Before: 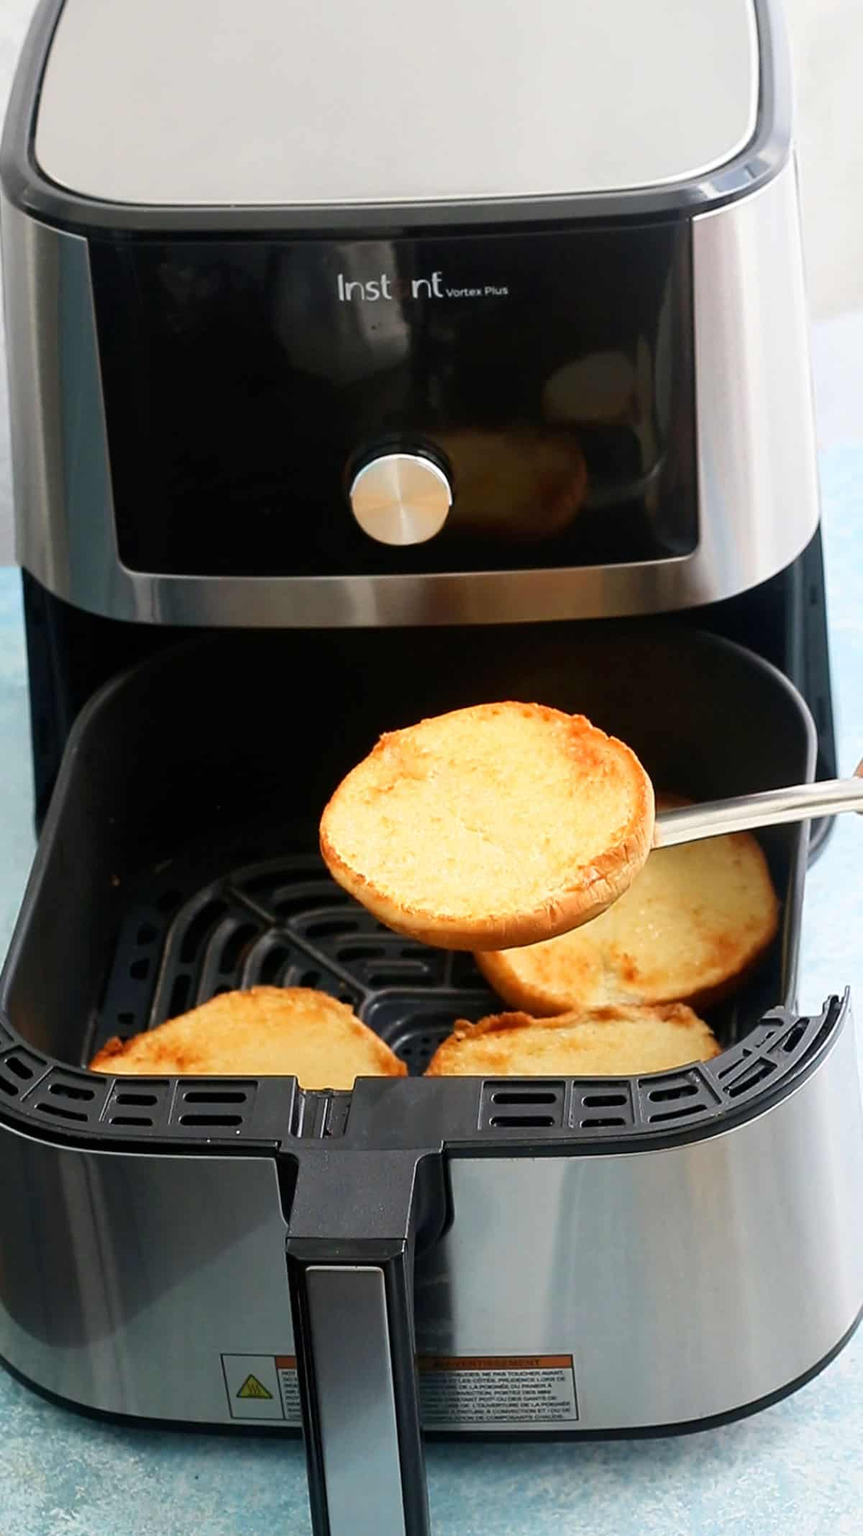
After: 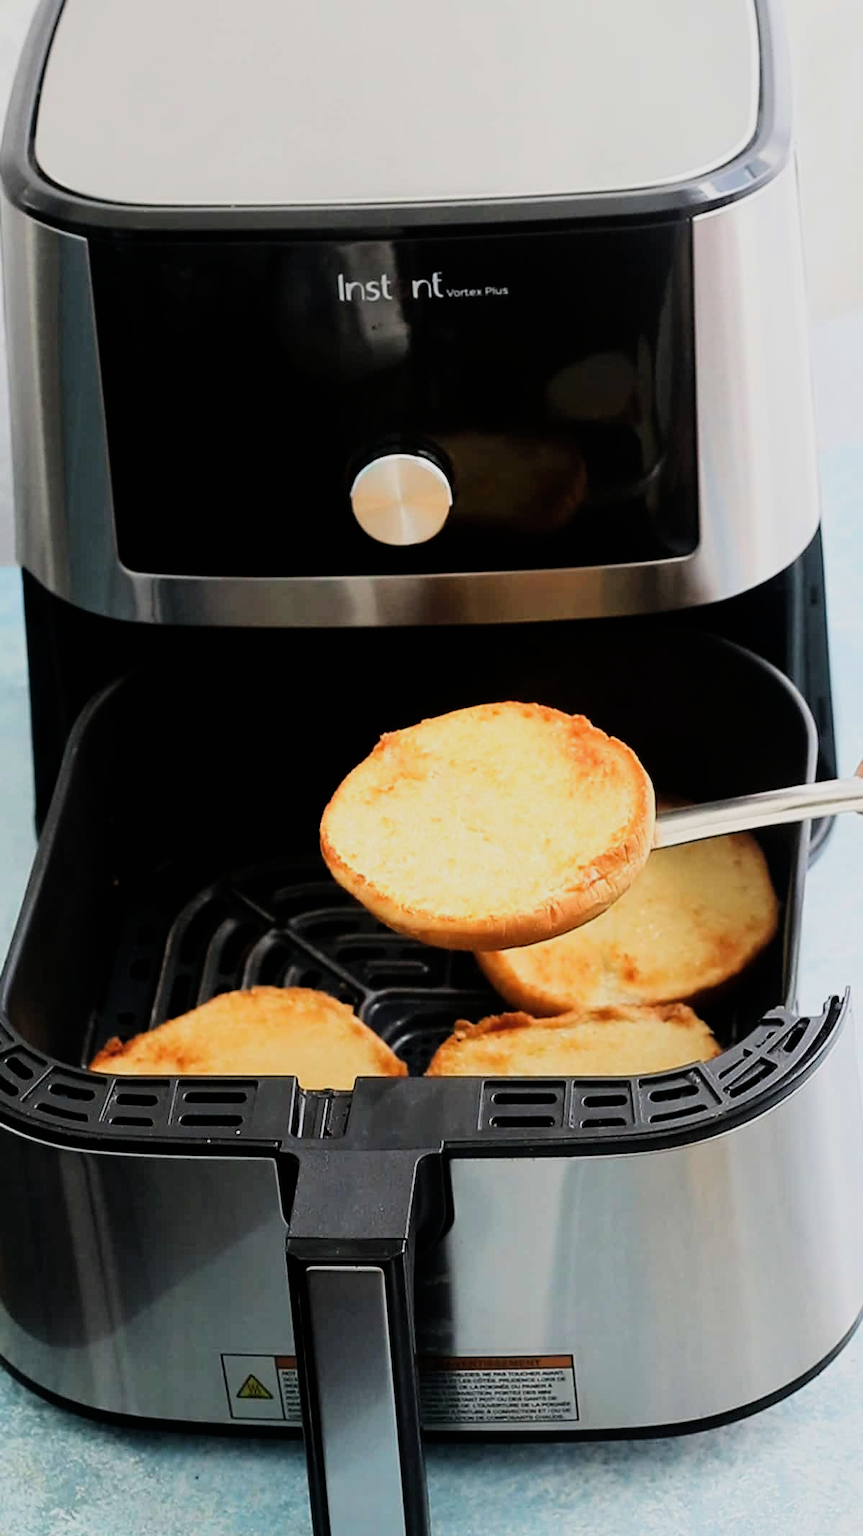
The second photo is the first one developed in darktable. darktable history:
exposure: black level correction -0.003, exposure 0.04 EV, compensate highlight preservation false
filmic rgb: black relative exposure -7.65 EV, white relative exposure 4.56 EV, hardness 3.61, contrast 1.25
